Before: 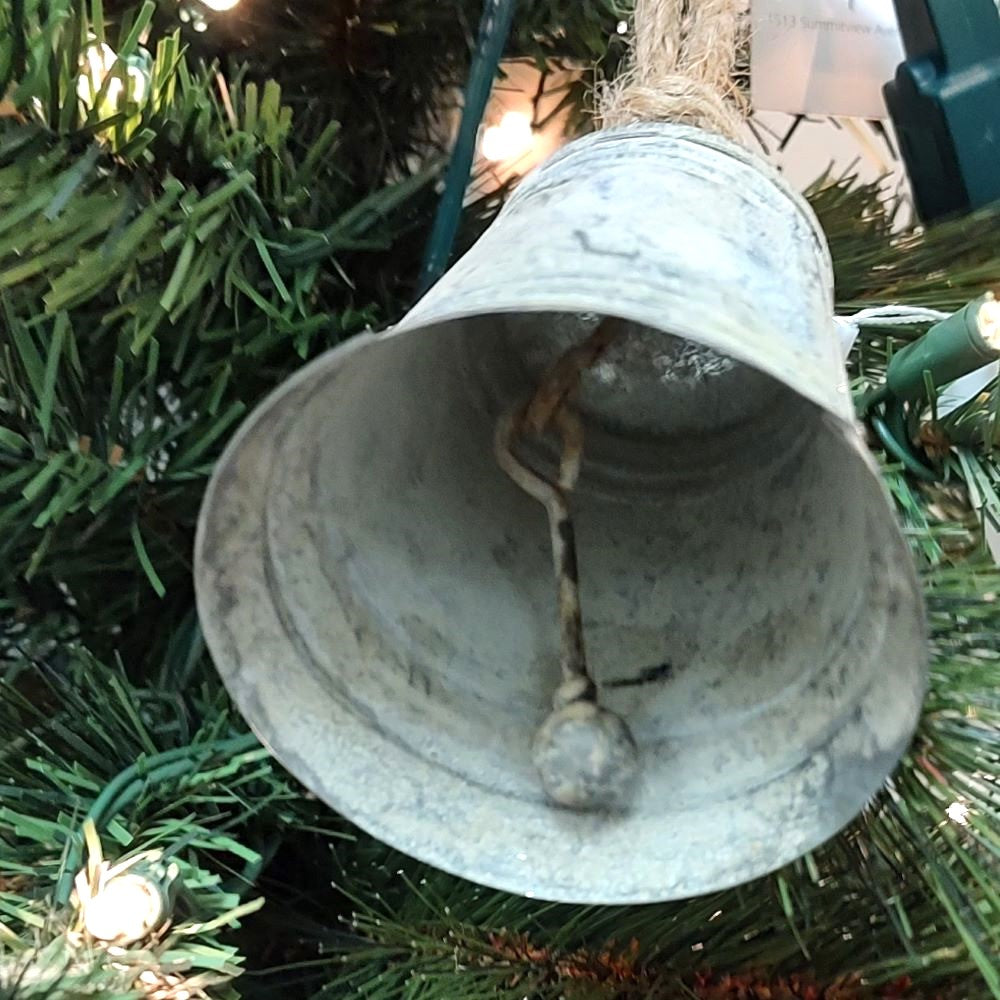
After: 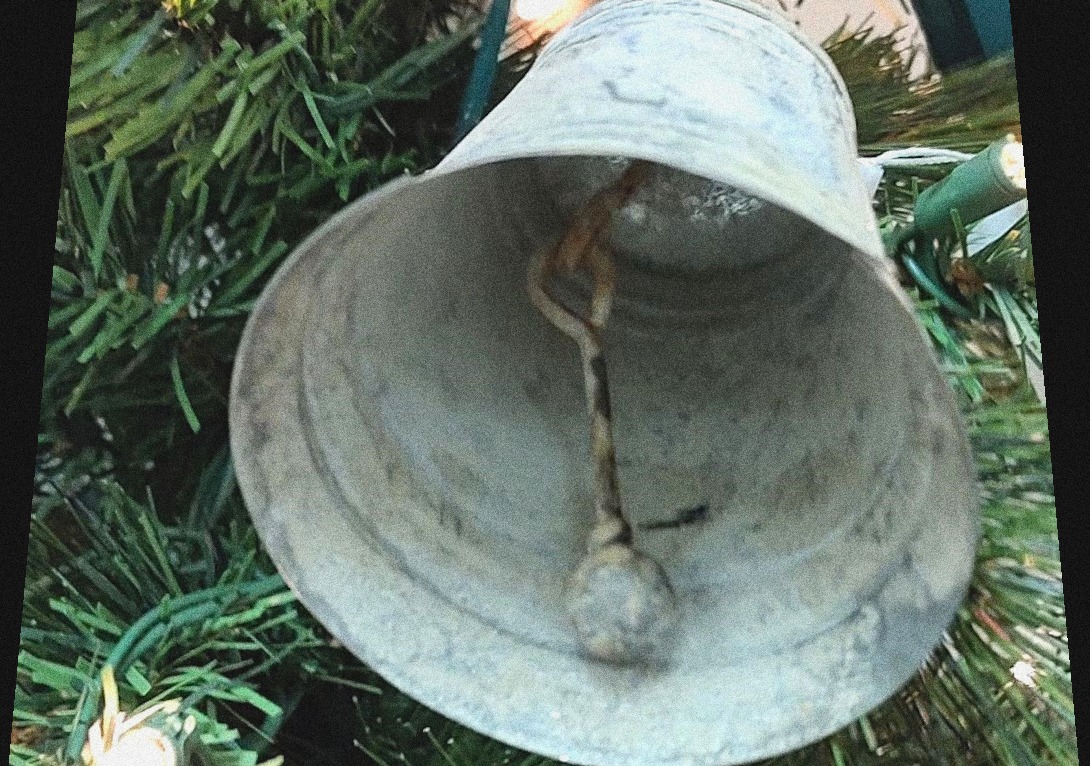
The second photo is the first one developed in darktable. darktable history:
contrast brightness saturation: contrast -0.1, brightness 0.05, saturation 0.08
grain: coarseness 14.49 ISO, strength 48.04%, mid-tones bias 35%
rotate and perspective: rotation 0.128°, lens shift (vertical) -0.181, lens shift (horizontal) -0.044, shear 0.001, automatic cropping off
crop and rotate: top 12.5%, bottom 12.5%
